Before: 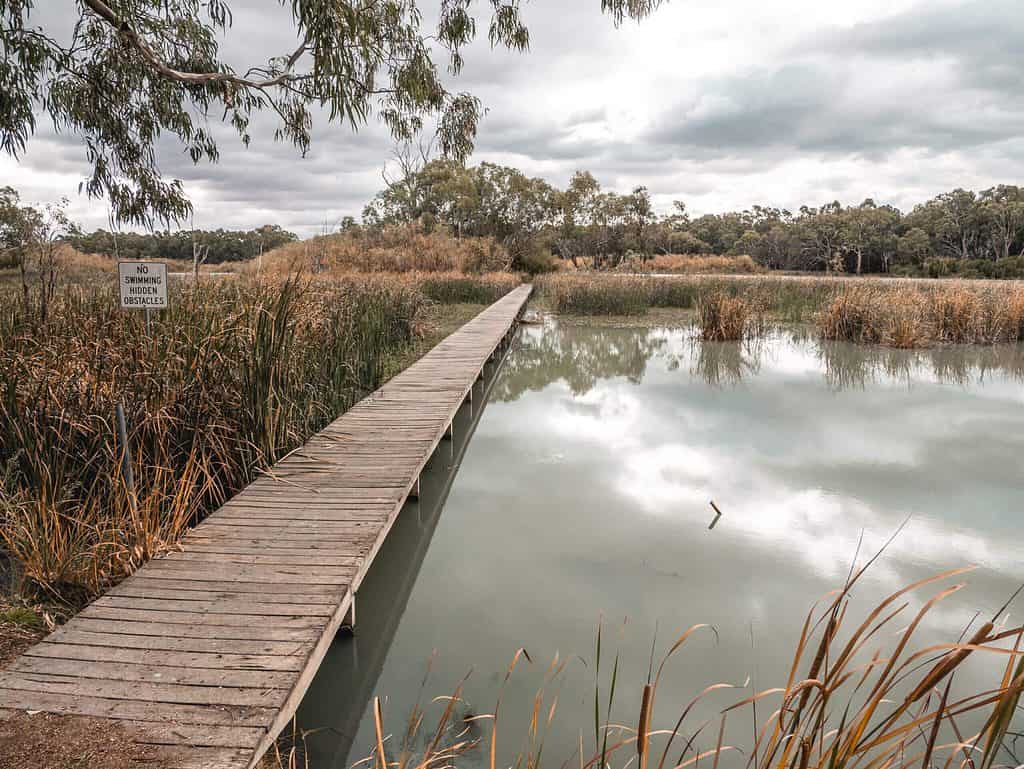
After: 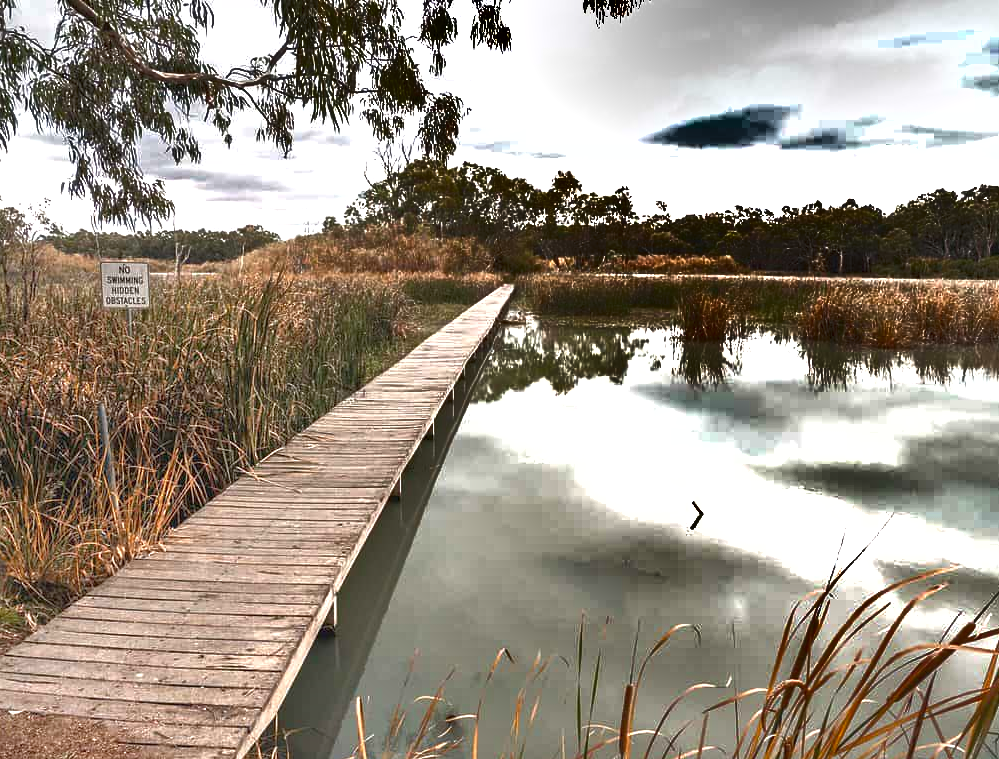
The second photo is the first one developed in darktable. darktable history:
tone equalizer: -8 EV 0.25 EV, -7 EV 0.417 EV, -6 EV 0.417 EV, -5 EV 0.25 EV, -3 EV -0.25 EV, -2 EV -0.417 EV, -1 EV -0.417 EV, +0 EV -0.25 EV, edges refinement/feathering 500, mask exposure compensation -1.57 EV, preserve details guided filter
crop and rotate: left 1.774%, right 0.633%, bottom 1.28%
shadows and highlights: shadows 20.91, highlights -82.73, soften with gaussian
exposure: black level correction 0, exposure 1.2 EV, compensate exposure bias true, compensate highlight preservation false
